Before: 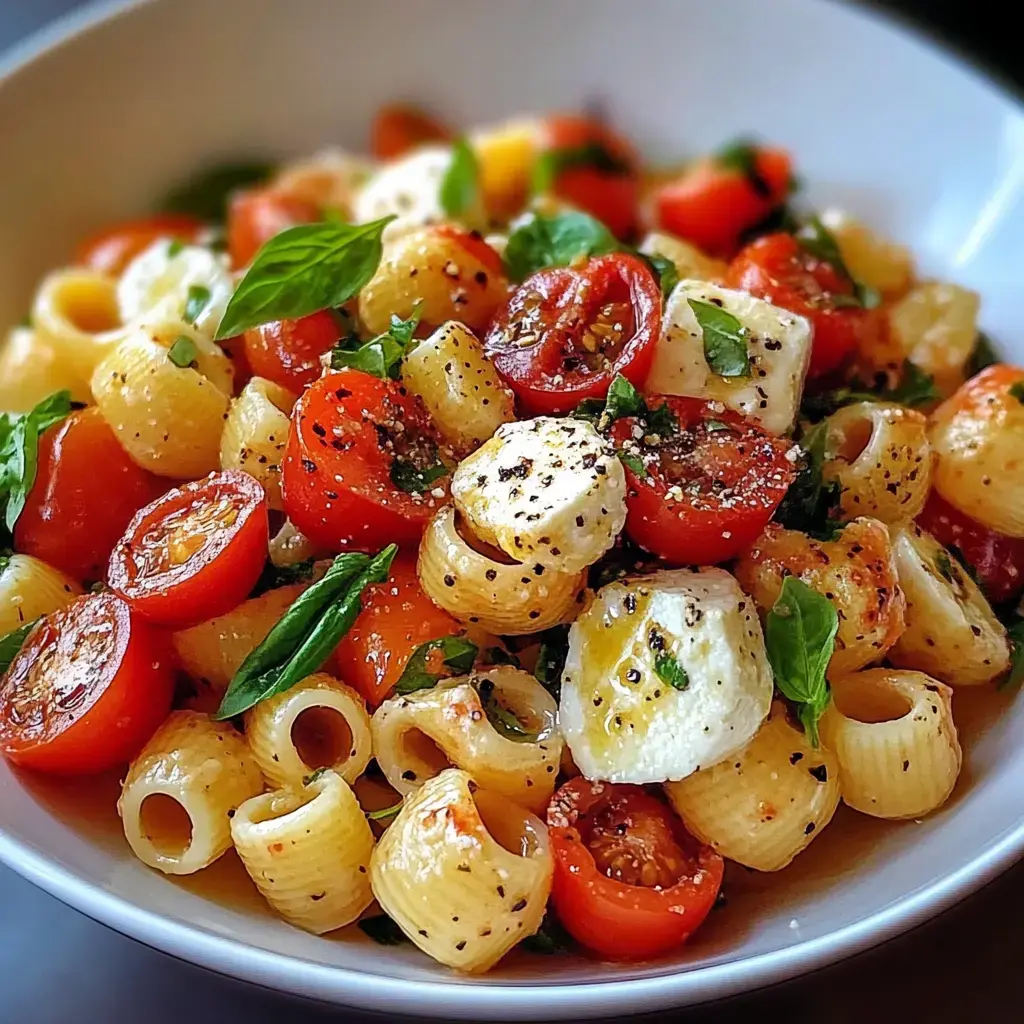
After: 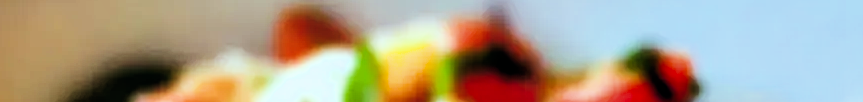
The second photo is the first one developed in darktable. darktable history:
crop and rotate: left 9.644%, top 9.491%, right 6.021%, bottom 80.509%
tone equalizer: -8 EV -0.75 EV, -7 EV -0.7 EV, -6 EV -0.6 EV, -5 EV -0.4 EV, -3 EV 0.4 EV, -2 EV 0.6 EV, -1 EV 0.7 EV, +0 EV 0.75 EV, edges refinement/feathering 500, mask exposure compensation -1.57 EV, preserve details no
shadows and highlights: radius 264.75, soften with gaussian
exposure: exposure 0.657 EV, compensate highlight preservation false
color balance: lift [1.003, 0.993, 1.001, 1.007], gamma [1.018, 1.072, 0.959, 0.928], gain [0.974, 0.873, 1.031, 1.127]
filmic rgb: black relative exposure -5 EV, hardness 2.88, contrast 1.3, highlights saturation mix -10%
